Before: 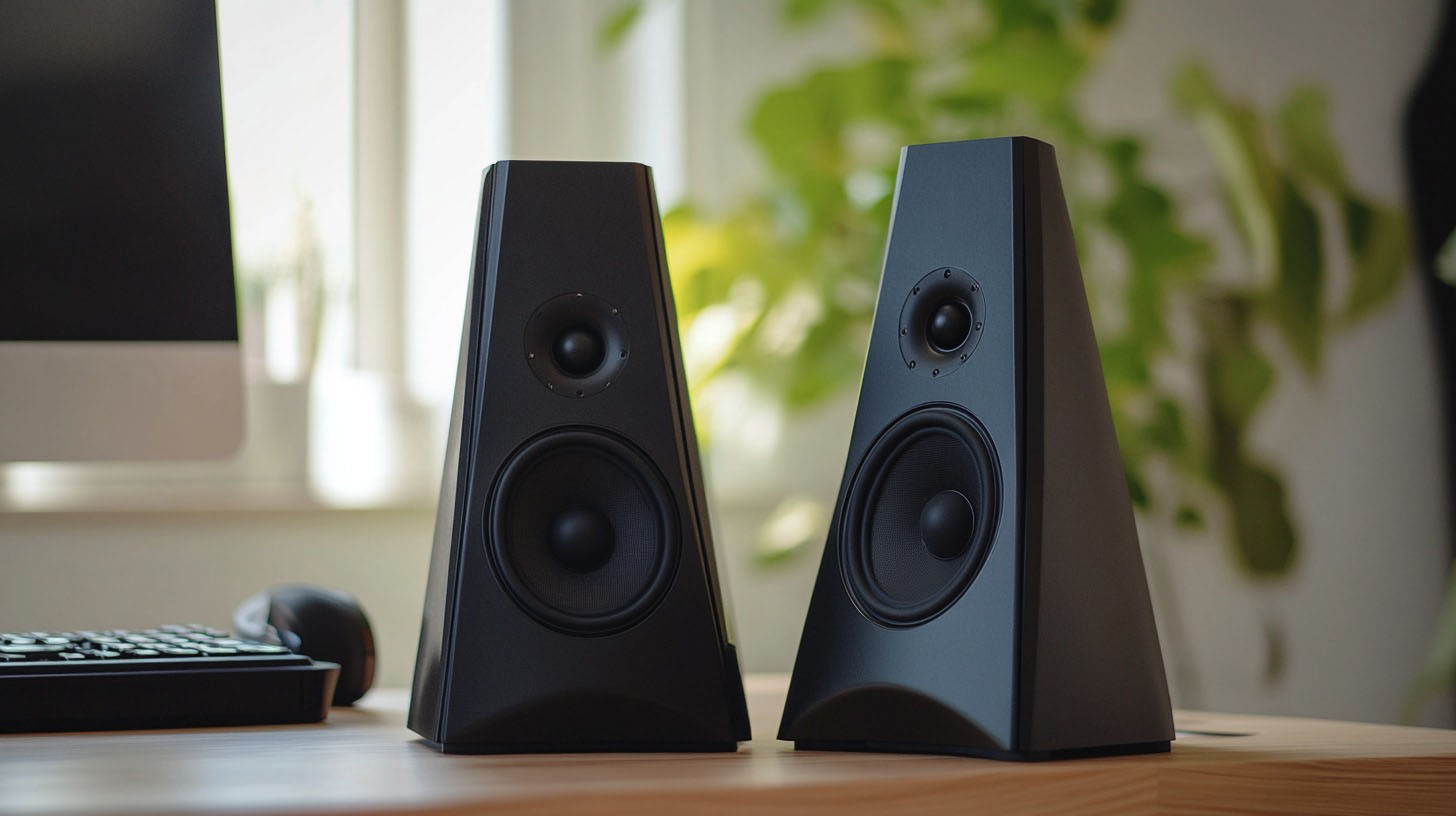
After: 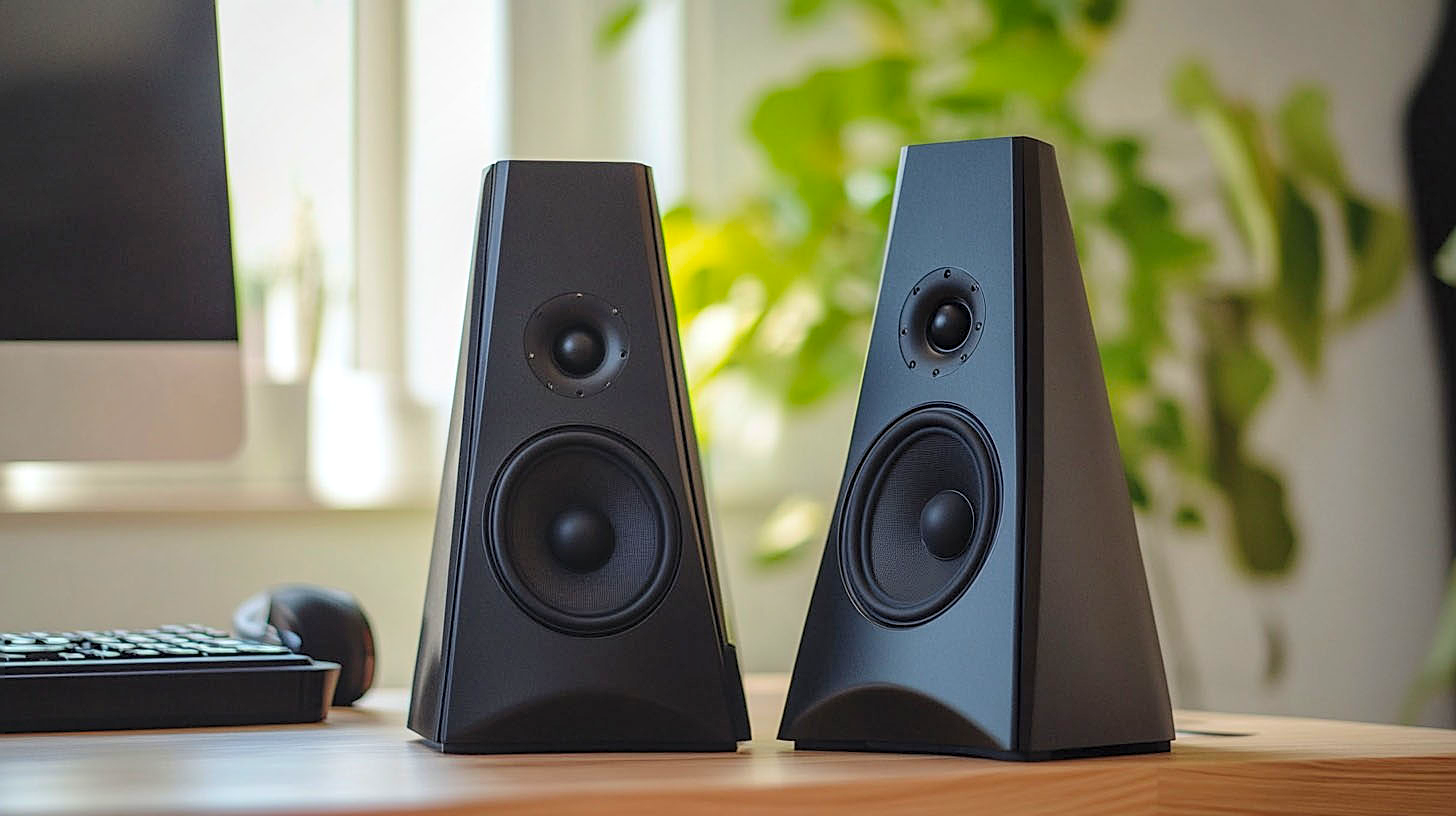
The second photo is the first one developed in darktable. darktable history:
local contrast: detail 130%
sharpen: on, module defaults
contrast brightness saturation: contrast 0.07, brightness 0.18, saturation 0.4
